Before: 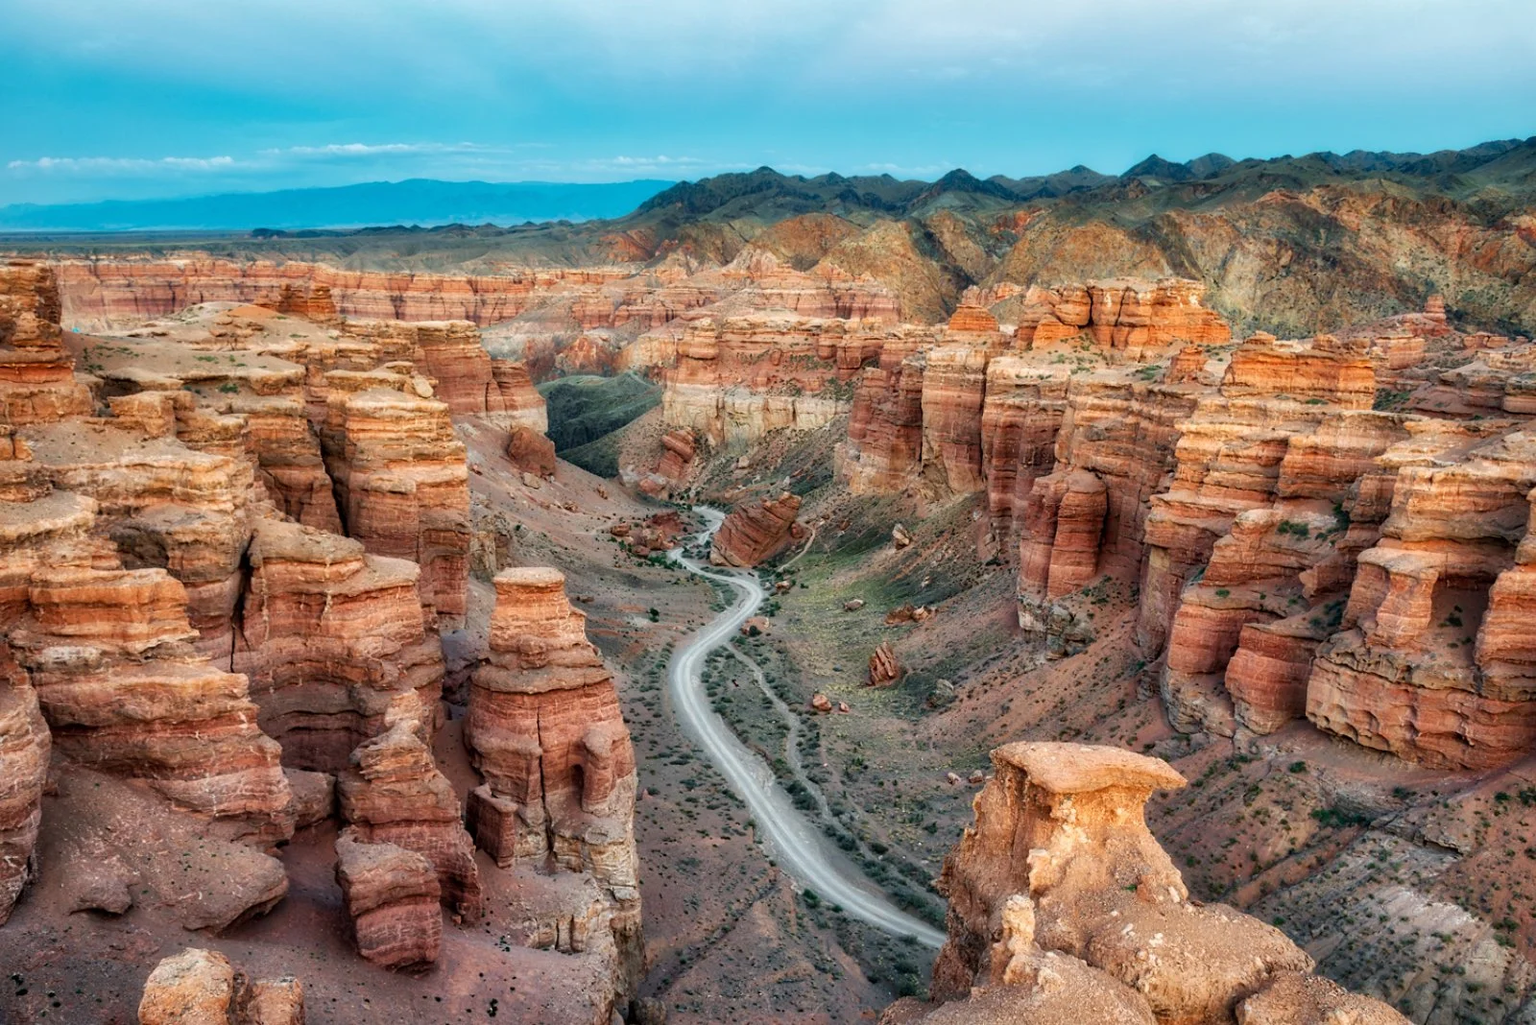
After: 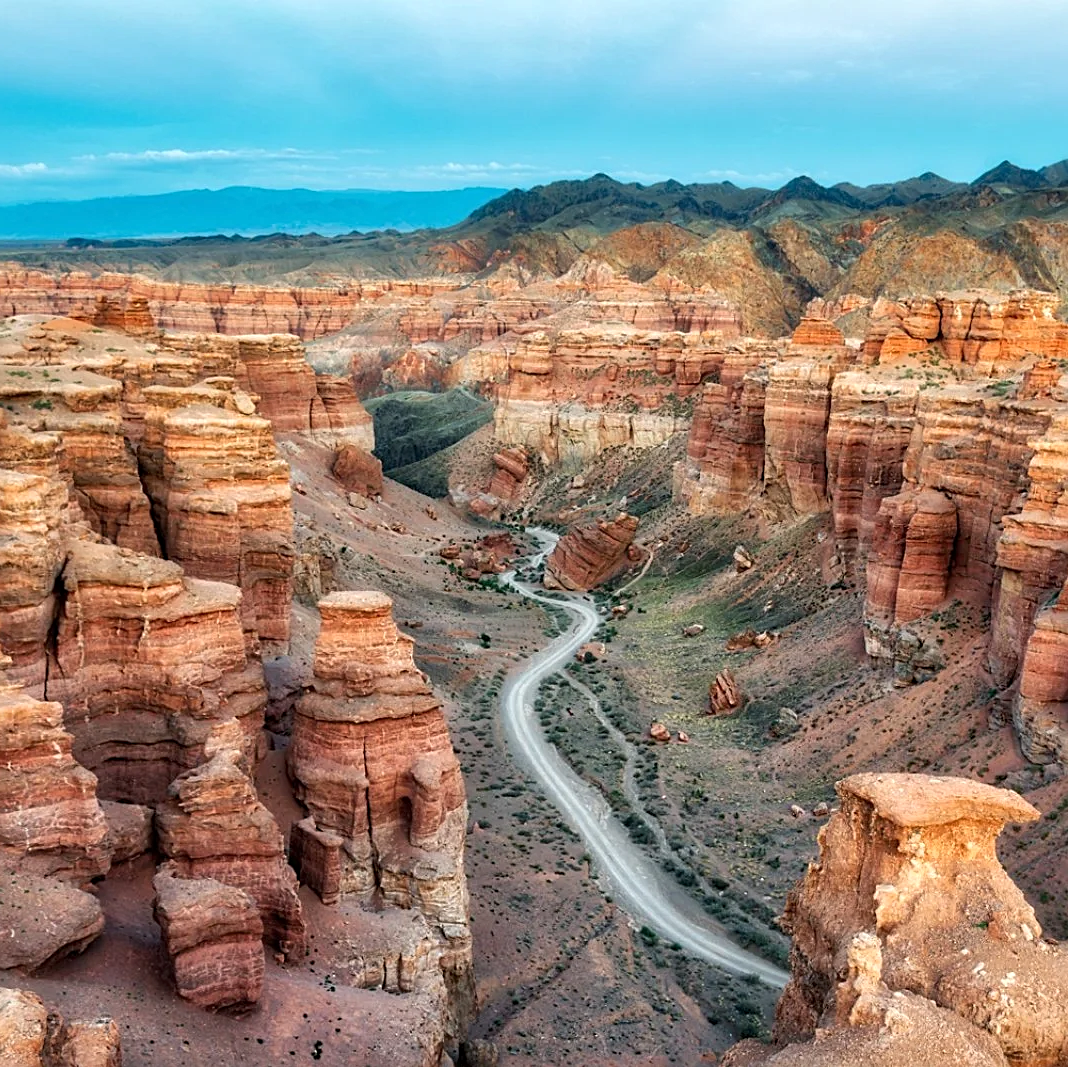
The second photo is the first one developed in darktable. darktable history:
crop and rotate: left 12.367%, right 20.845%
exposure: exposure 0.189 EV, compensate highlight preservation false
sharpen: radius 2.172, amount 0.382, threshold 0.116
